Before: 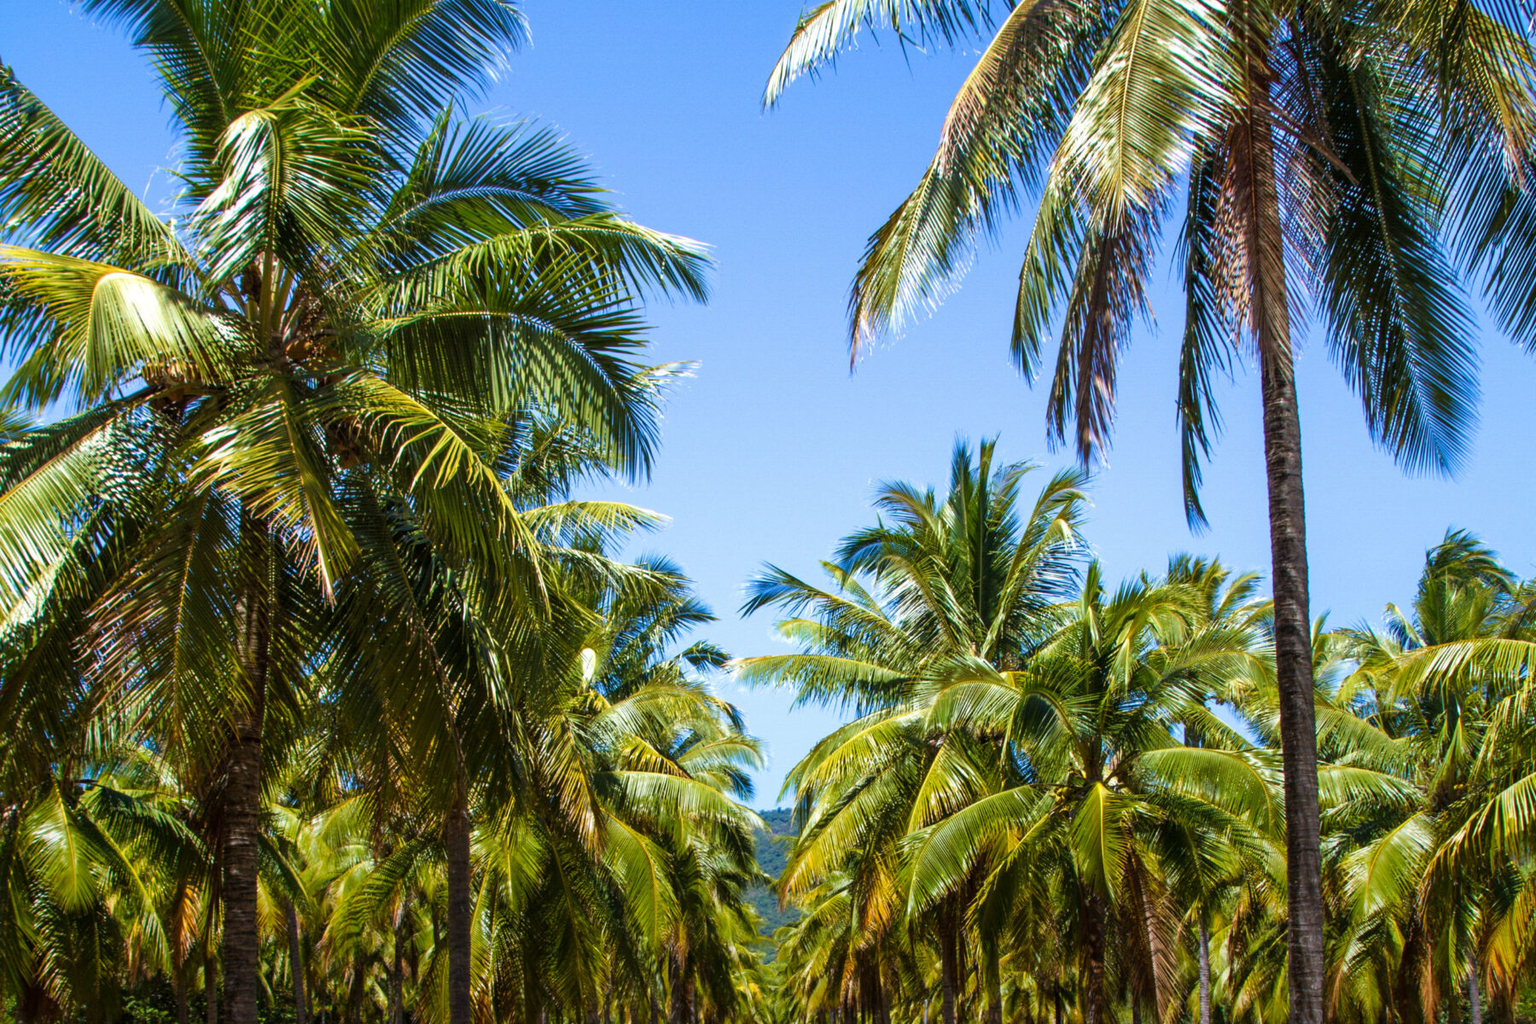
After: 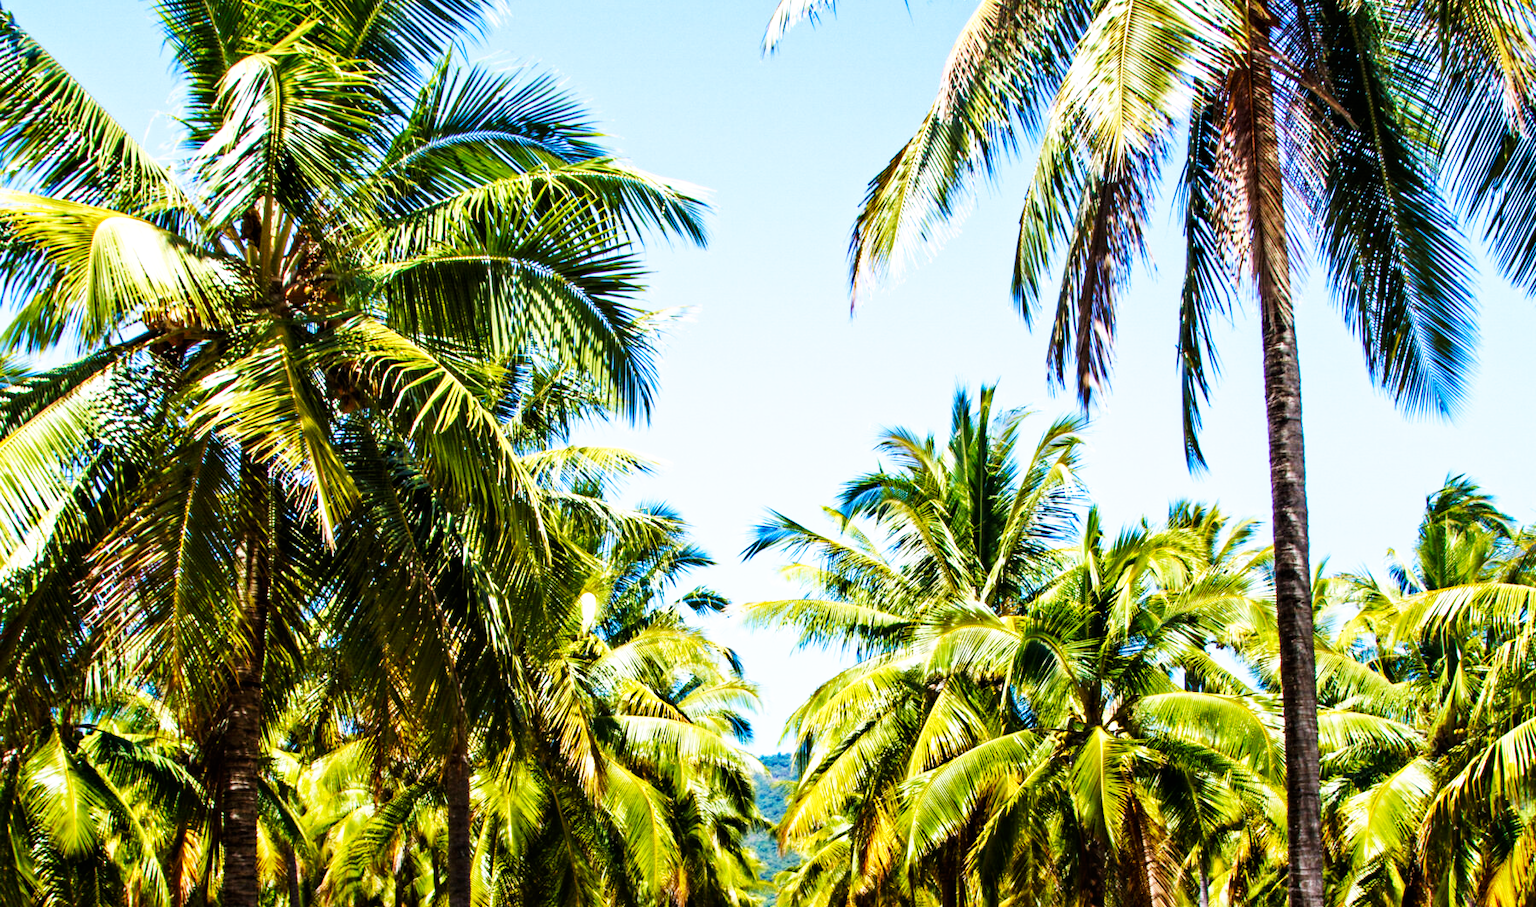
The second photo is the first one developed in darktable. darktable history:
base curve: curves: ch0 [(0, 0) (0.007, 0.004) (0.027, 0.03) (0.046, 0.07) (0.207, 0.54) (0.442, 0.872) (0.673, 0.972) (1, 1)], preserve colors none
contrast equalizer: octaves 7, y [[0.5, 0.5, 0.544, 0.569, 0.5, 0.5], [0.5 ×6], [0.5 ×6], [0 ×6], [0 ×6]]
crop and rotate: top 5.463%, bottom 5.937%
